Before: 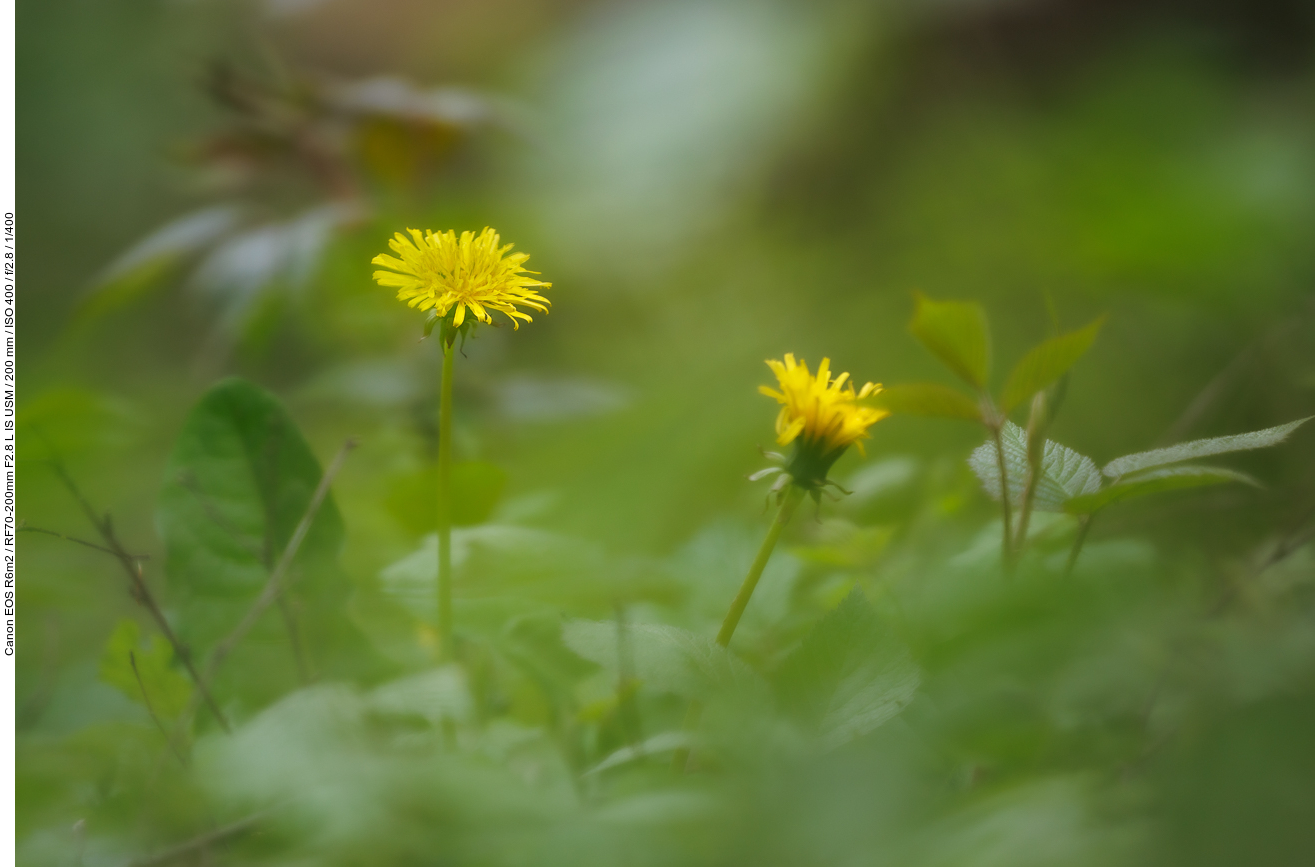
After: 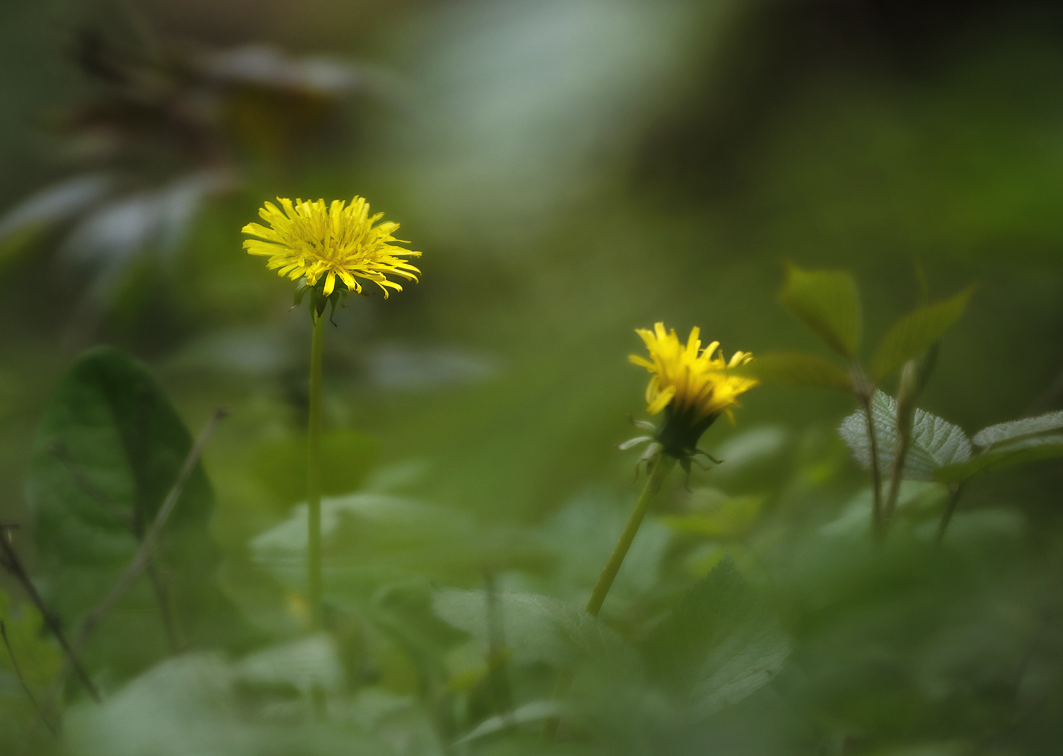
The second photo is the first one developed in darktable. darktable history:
levels: levels [0.101, 0.578, 0.953]
contrast equalizer: octaves 7, y [[0.5, 0.5, 0.472, 0.5, 0.5, 0.5], [0.5 ×6], [0.5 ×6], [0 ×6], [0 ×6]], mix -0.994
crop: left 9.925%, top 3.621%, right 9.212%, bottom 9.14%
